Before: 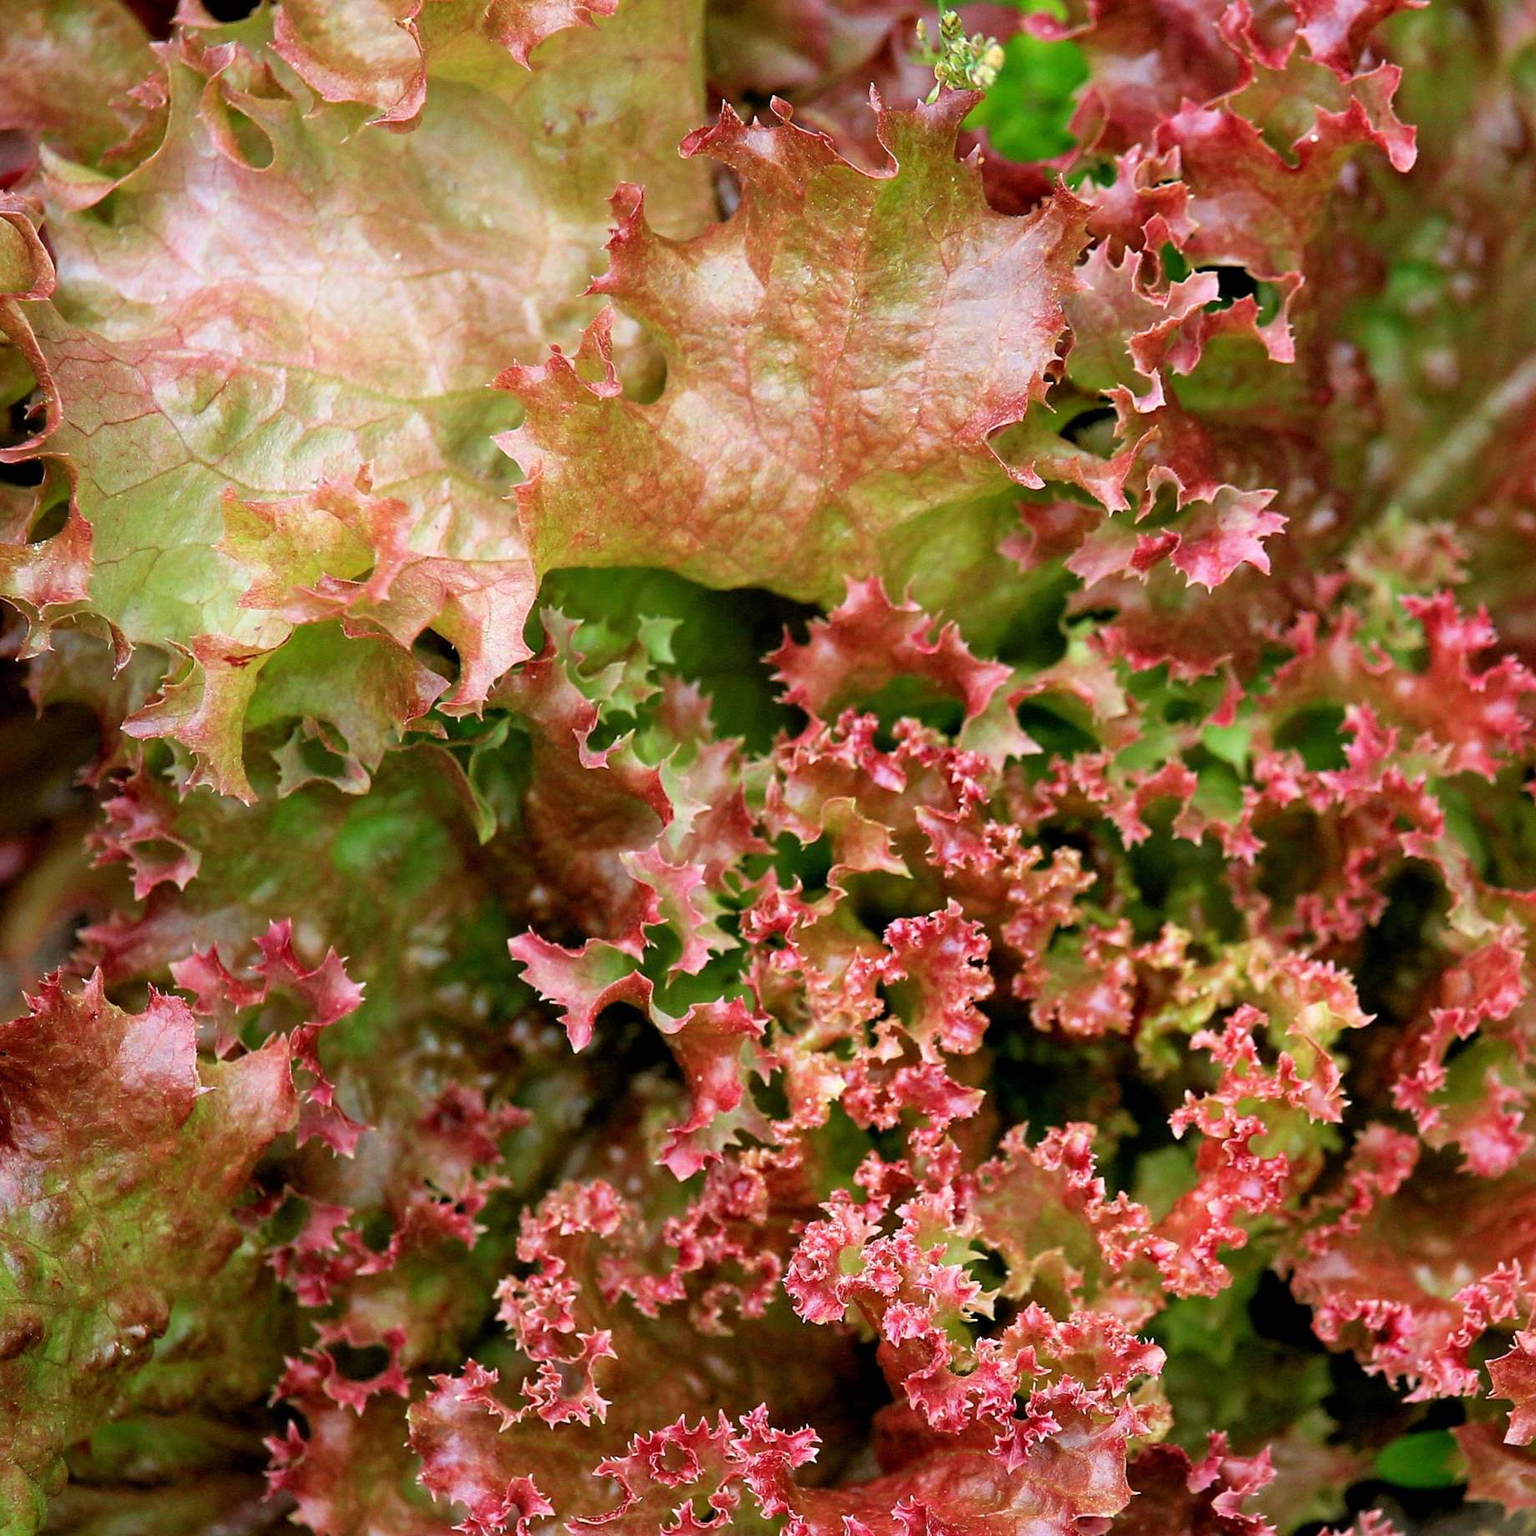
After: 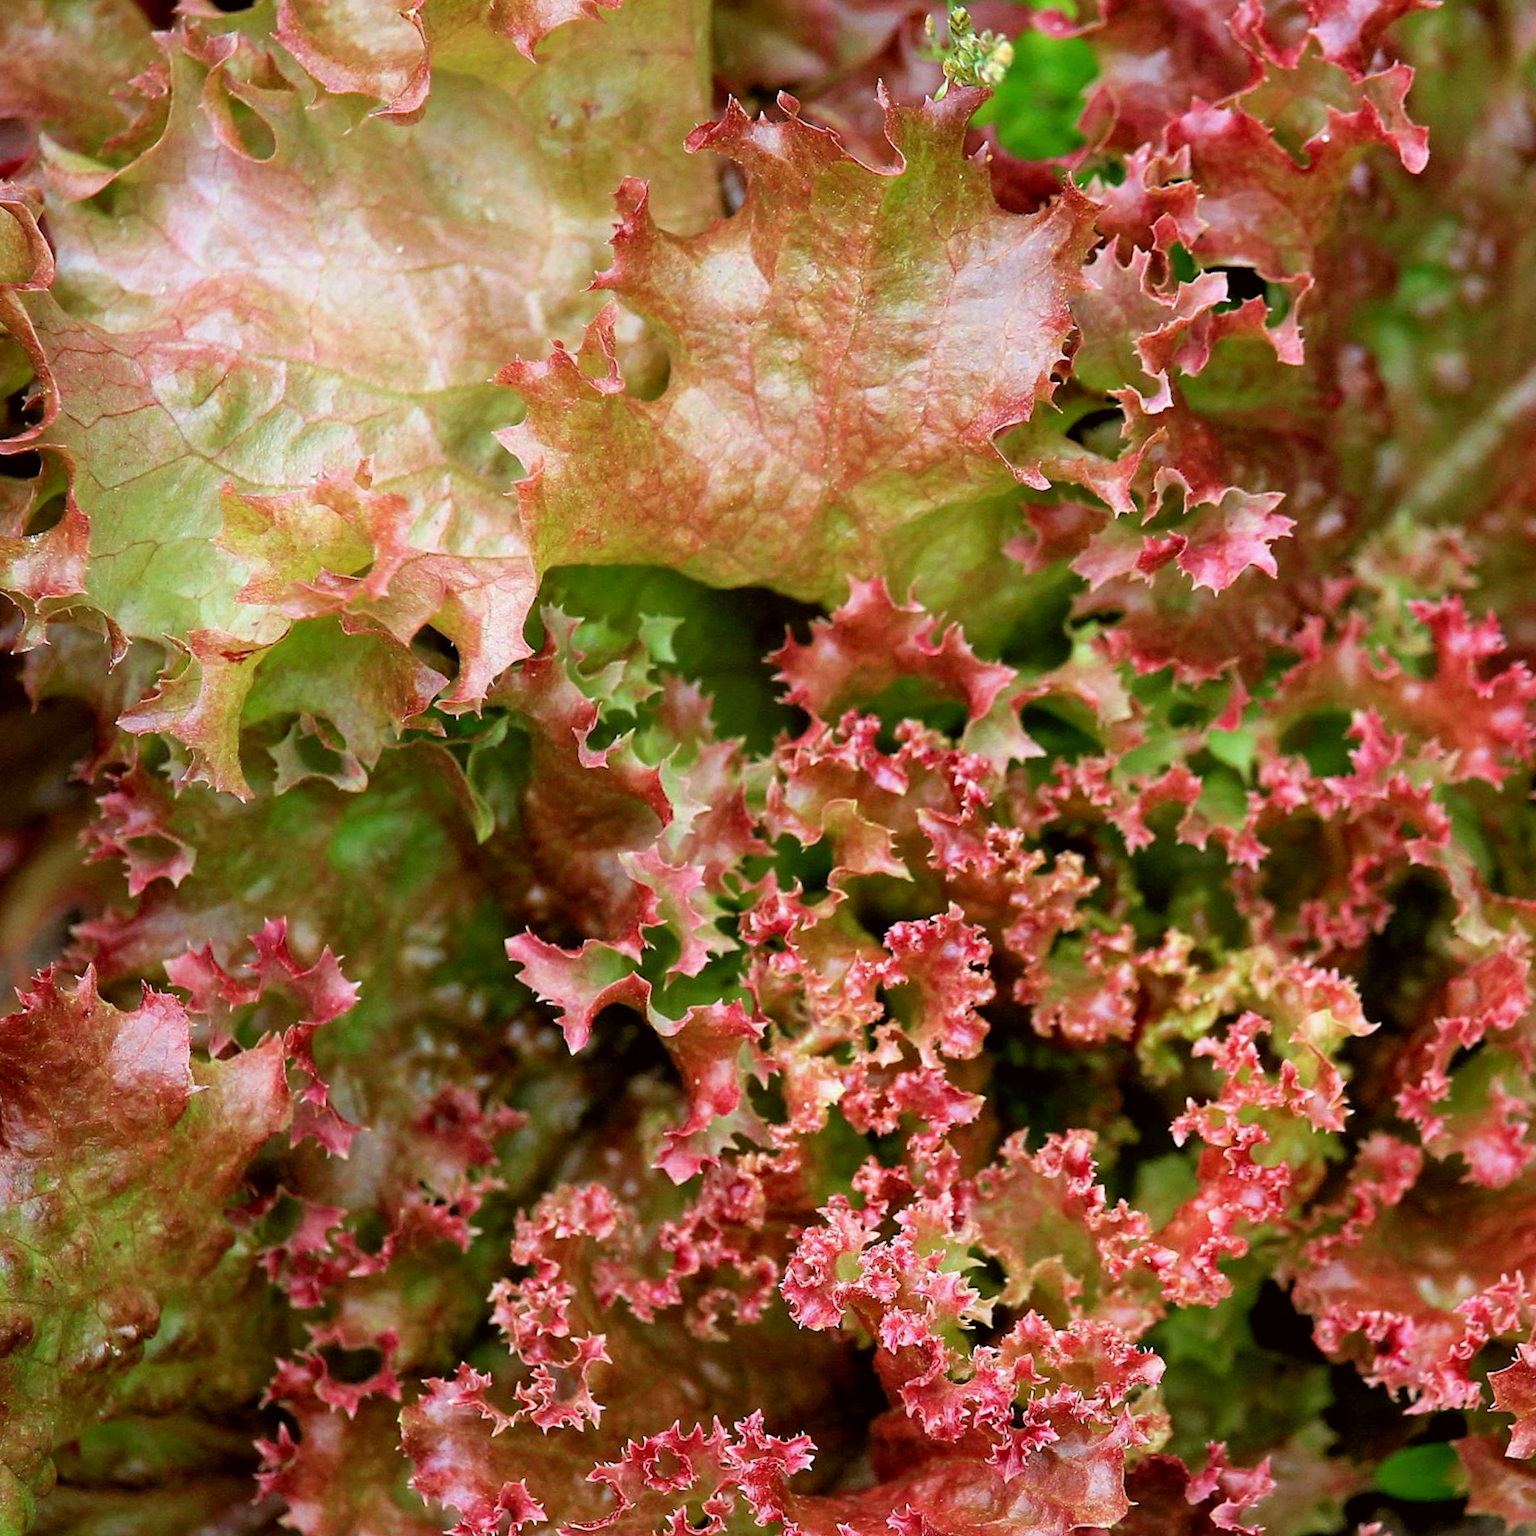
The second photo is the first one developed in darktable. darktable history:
color correction: highlights a* -2.73, highlights b* -2.09, shadows a* 2.41, shadows b* 2.73
crop and rotate: angle -0.5°
rotate and perspective: automatic cropping original format, crop left 0, crop top 0
